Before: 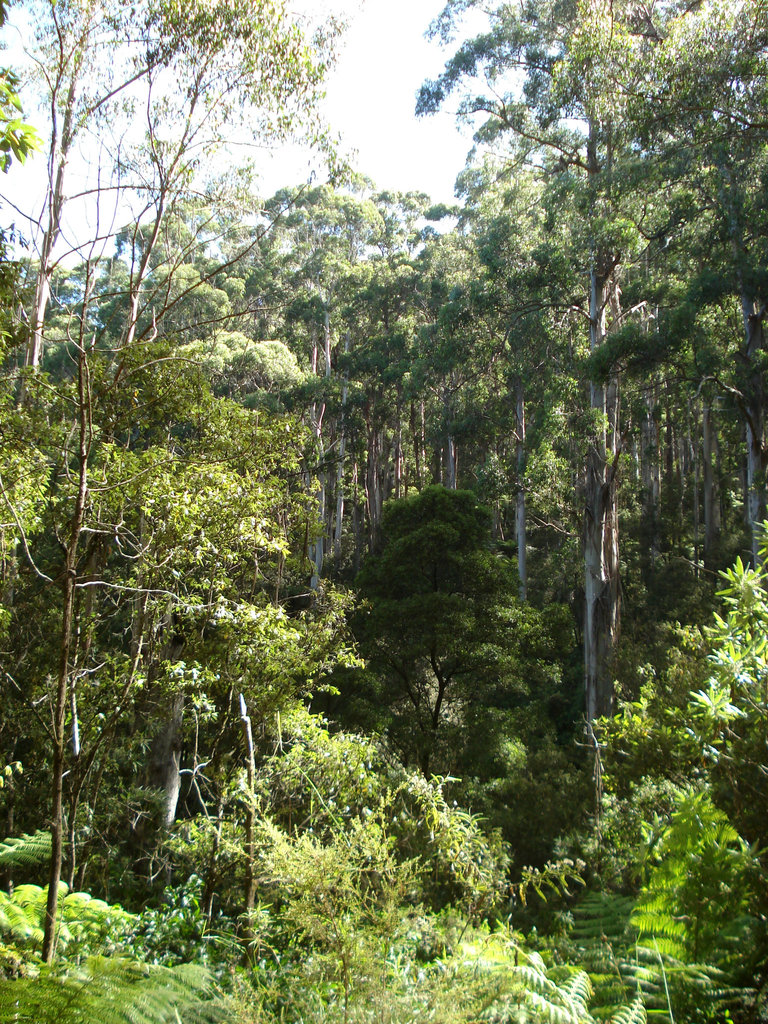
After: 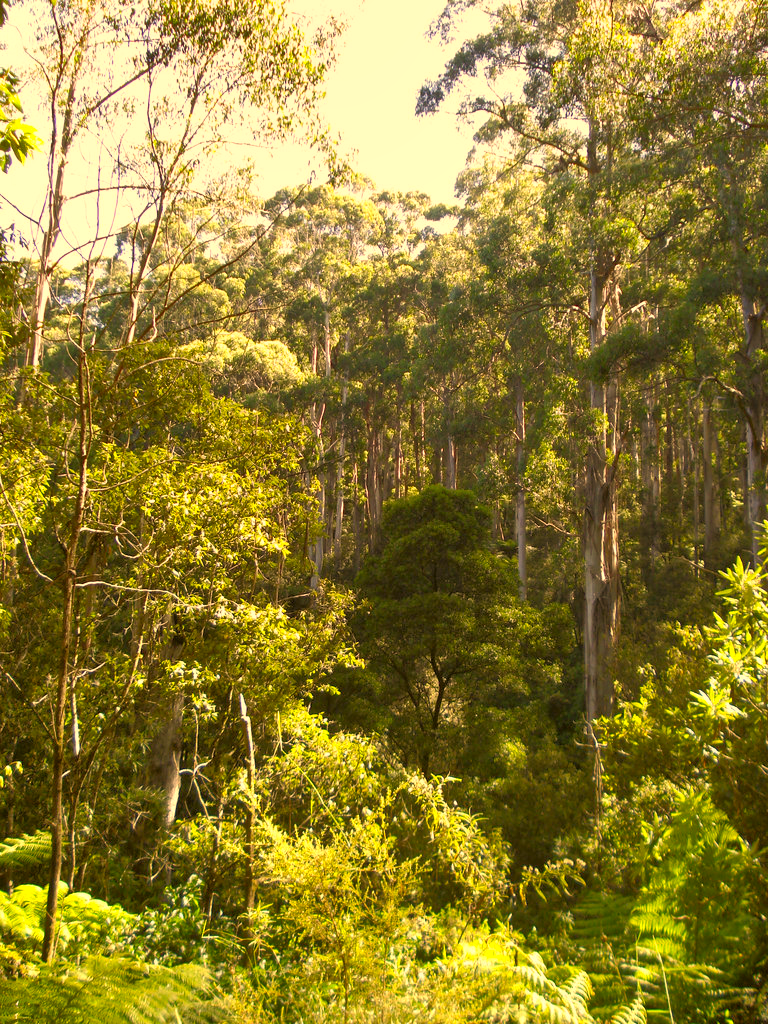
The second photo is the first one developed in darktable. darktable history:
exposure: black level correction 0, exposure 1.2 EV, compensate exposure bias true, compensate highlight preservation false
tone equalizer: -8 EV -0.027 EV, -7 EV 0.027 EV, -6 EV -0.007 EV, -5 EV 0.005 EV, -4 EV -0.041 EV, -3 EV -0.24 EV, -2 EV -0.683 EV, -1 EV -0.964 EV, +0 EV -0.992 EV
shadows and highlights: shadows 31.66, highlights -31.44, soften with gaussian
color correction: highlights a* 18.05, highlights b* 36.19, shadows a* 1.68, shadows b* 6.08, saturation 1.05
